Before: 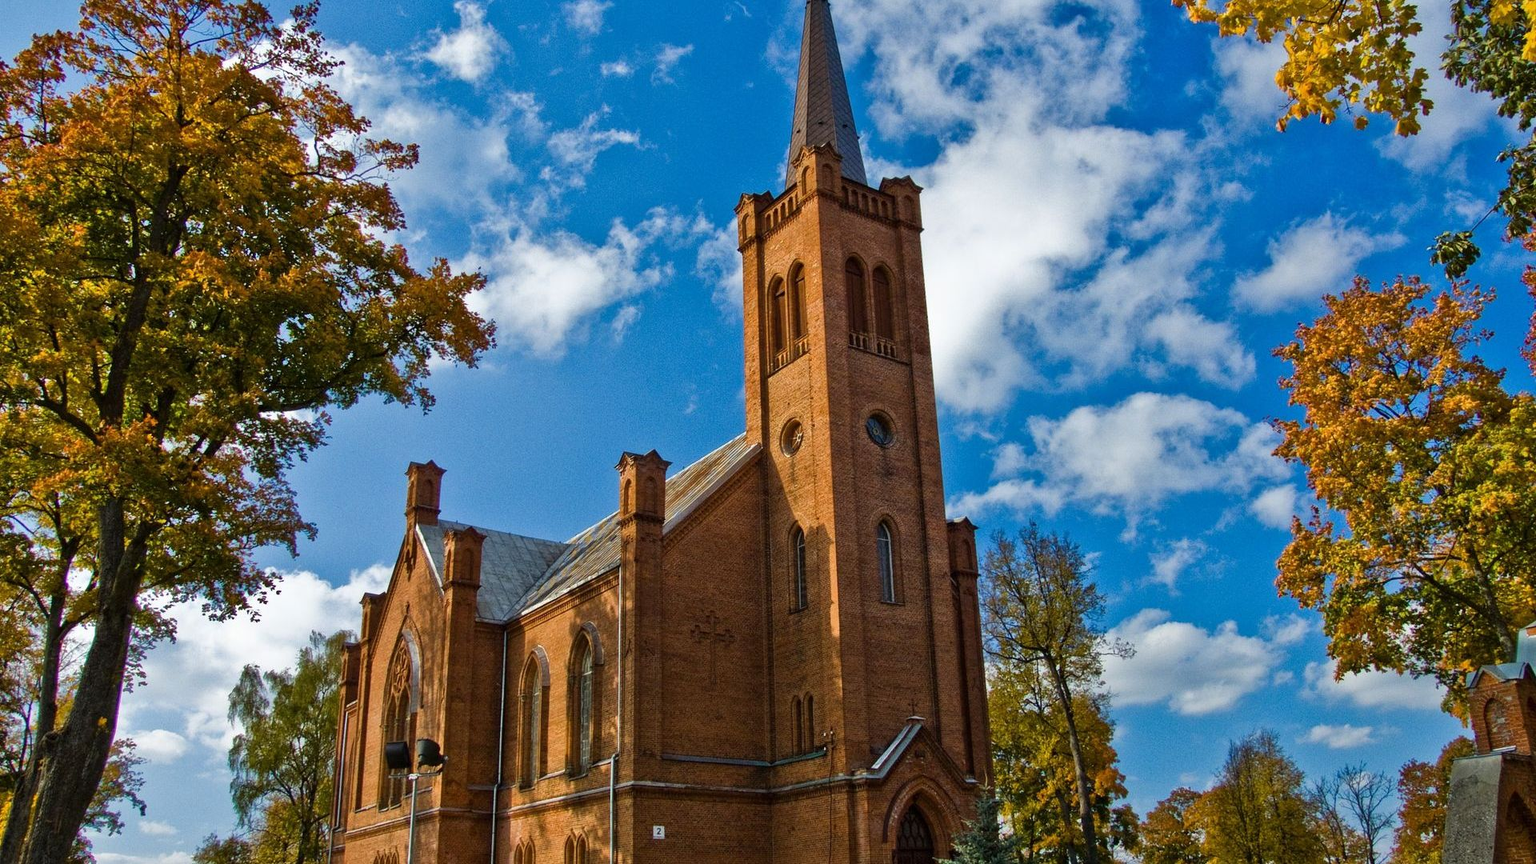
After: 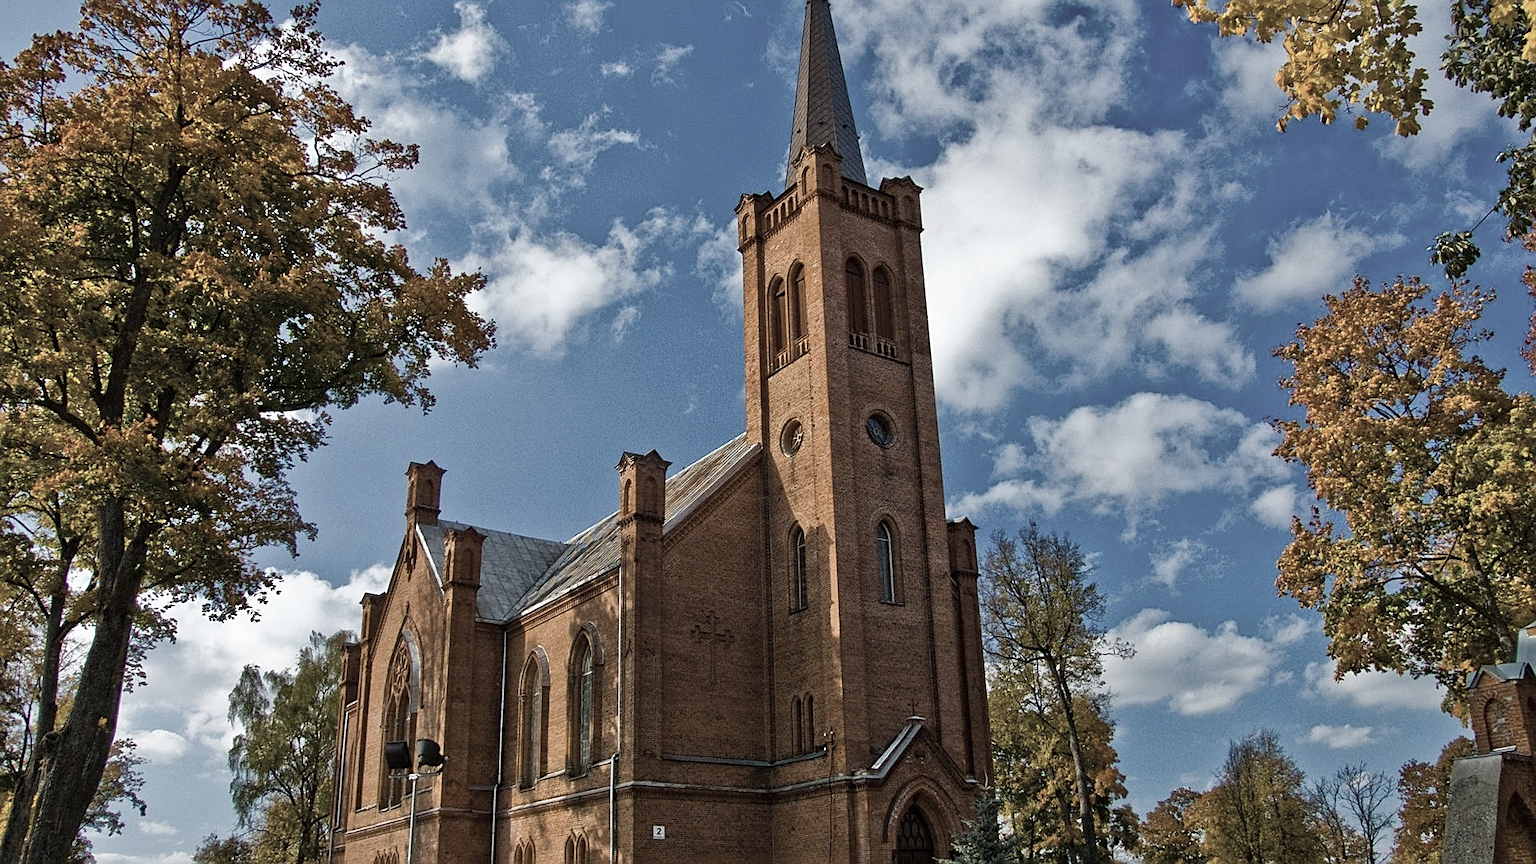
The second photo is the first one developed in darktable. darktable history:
sharpen: on, module defaults
color correction: saturation 0.5
